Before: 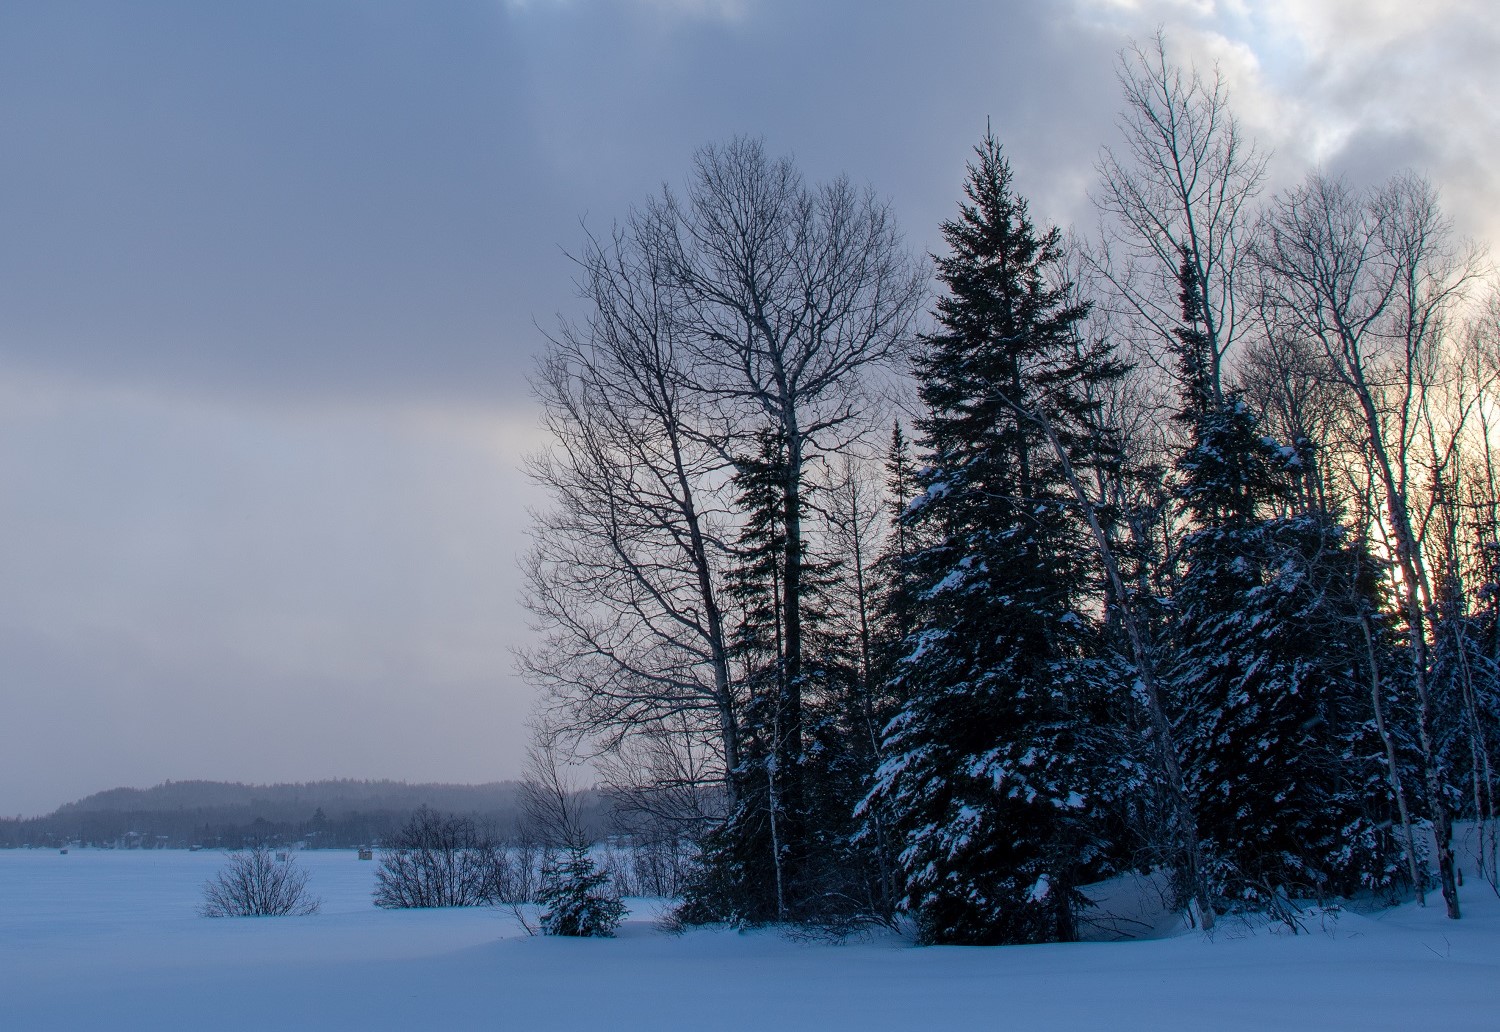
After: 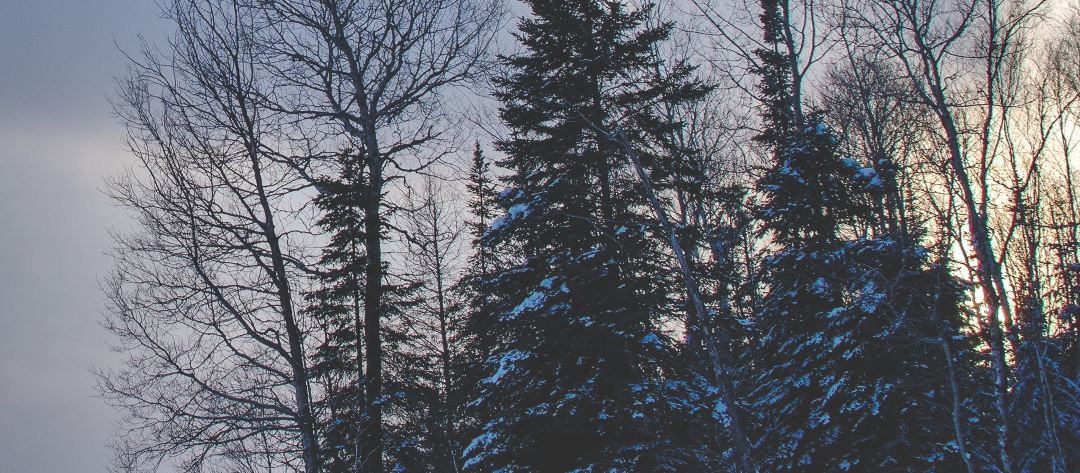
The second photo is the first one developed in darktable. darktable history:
crop and rotate: left 27.938%, top 27.046%, bottom 27.046%
shadows and highlights: shadows 24.5, highlights -78.15, soften with gaussian
base curve: curves: ch0 [(0, 0.024) (0.055, 0.065) (0.121, 0.166) (0.236, 0.319) (0.693, 0.726) (1, 1)], preserve colors none
tone equalizer: on, module defaults
